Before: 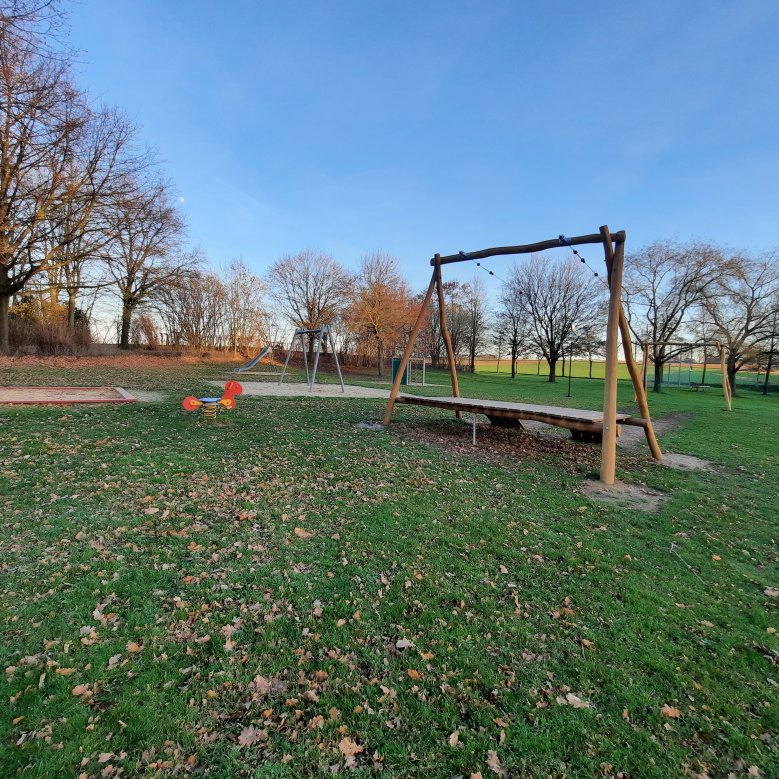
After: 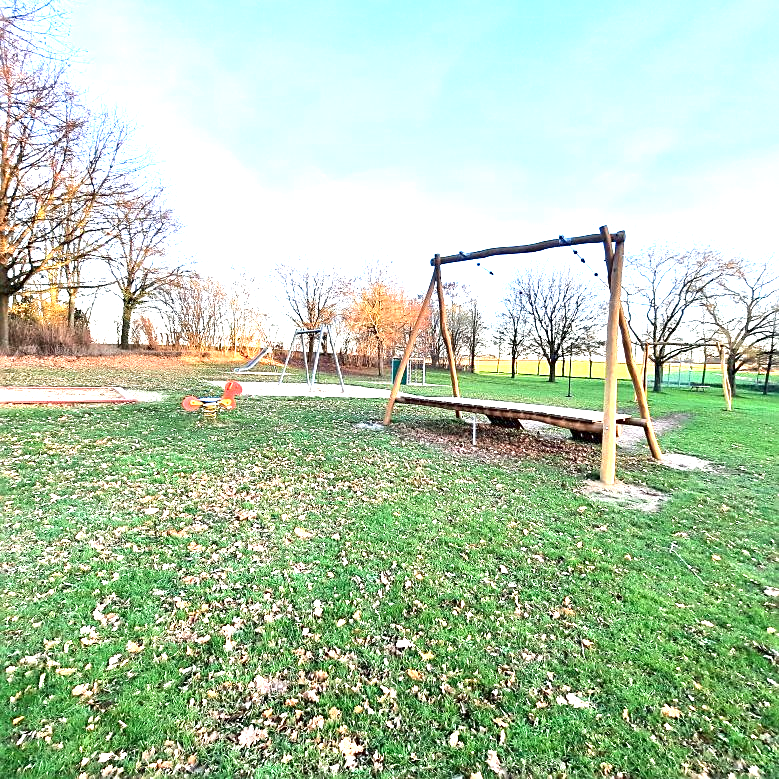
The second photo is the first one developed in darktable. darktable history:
local contrast: mode bilateral grid, contrast 11, coarseness 26, detail 112%, midtone range 0.2
sharpen: on, module defaults
exposure: black level correction 0, exposure 2.159 EV, compensate exposure bias true, compensate highlight preservation false
